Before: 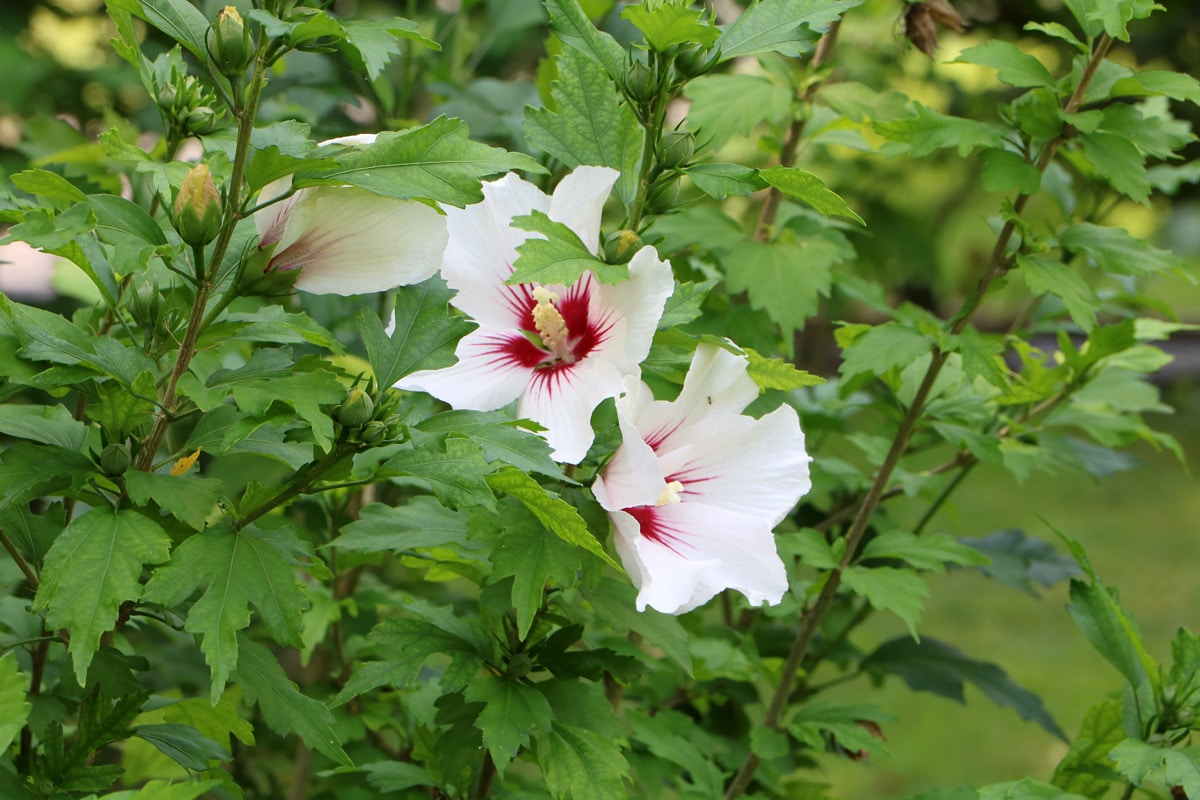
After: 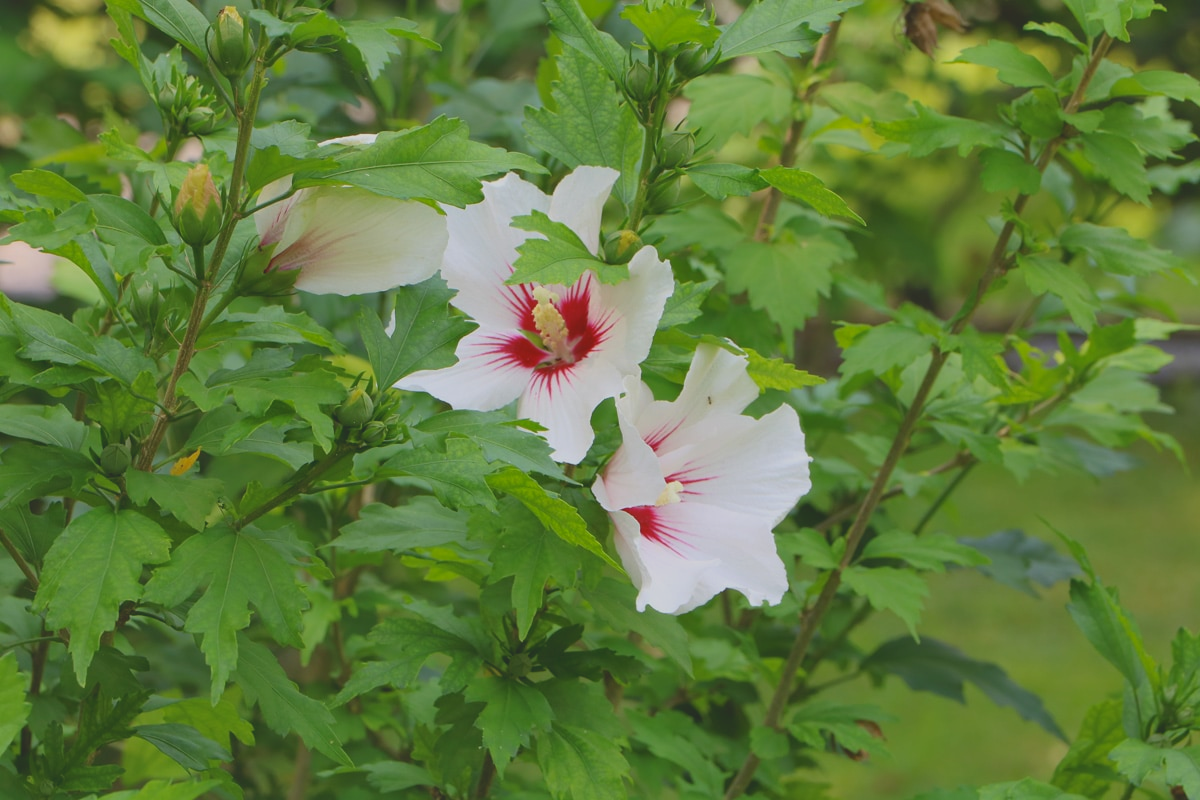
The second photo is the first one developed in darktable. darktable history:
shadows and highlights: soften with gaussian
contrast brightness saturation: contrast -0.295
